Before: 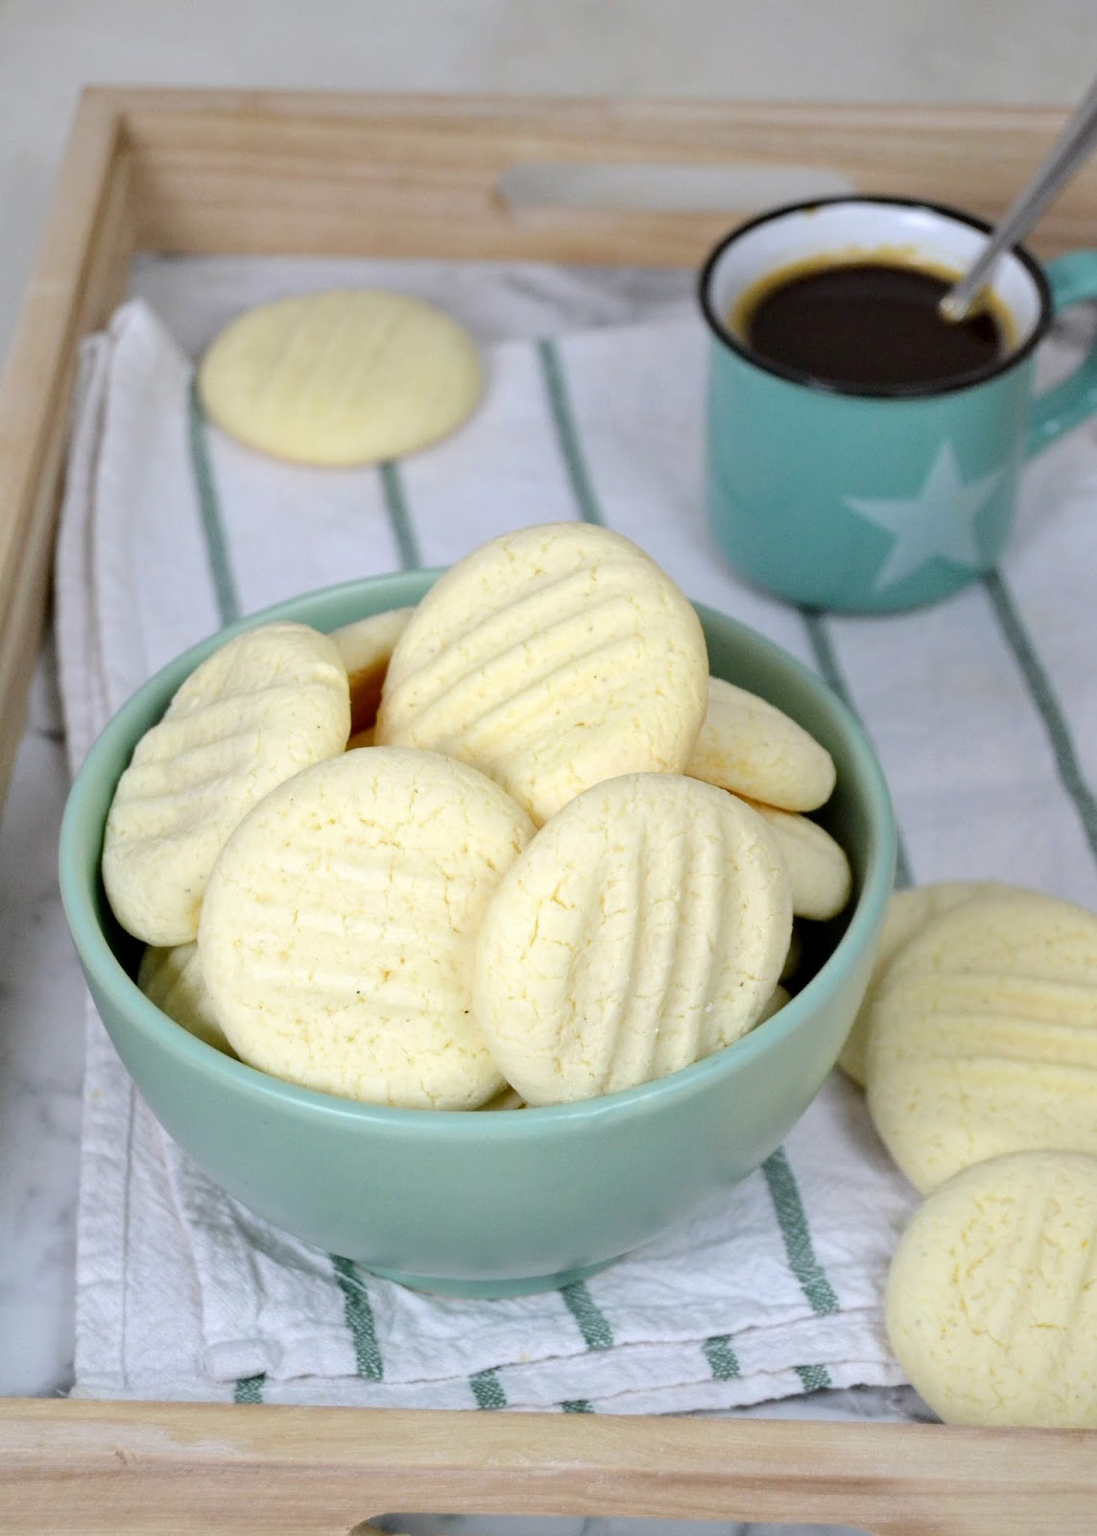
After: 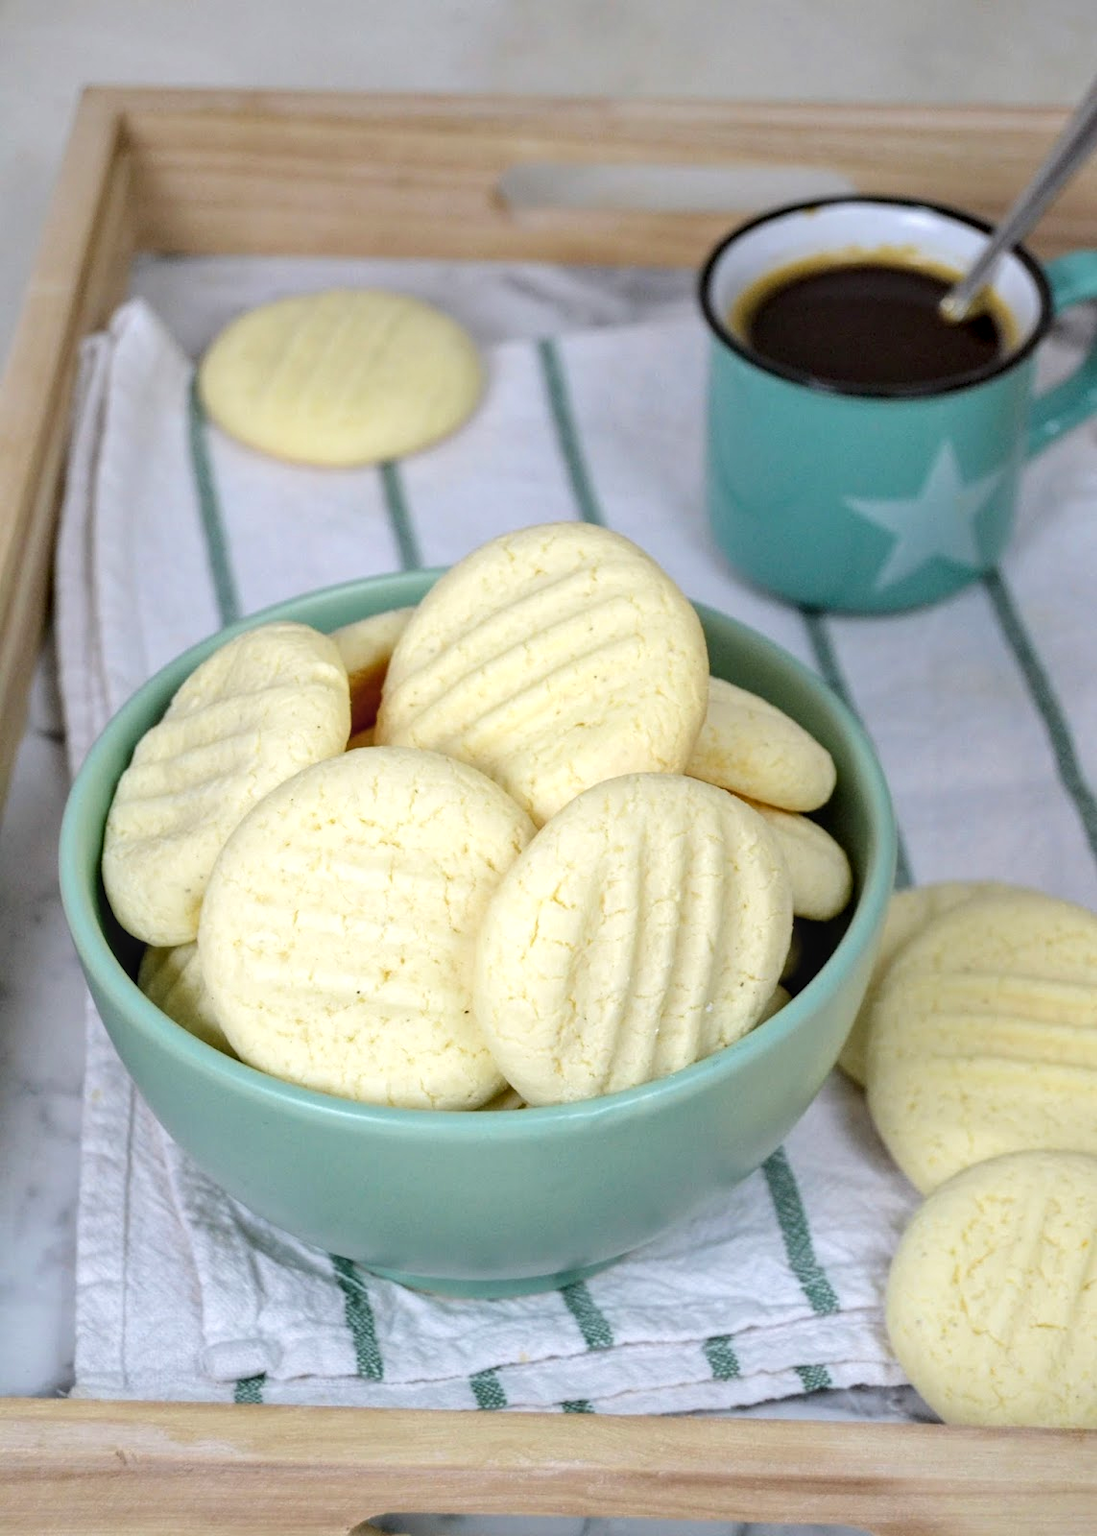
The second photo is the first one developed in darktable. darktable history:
velvia: strength 15%
local contrast: on, module defaults
